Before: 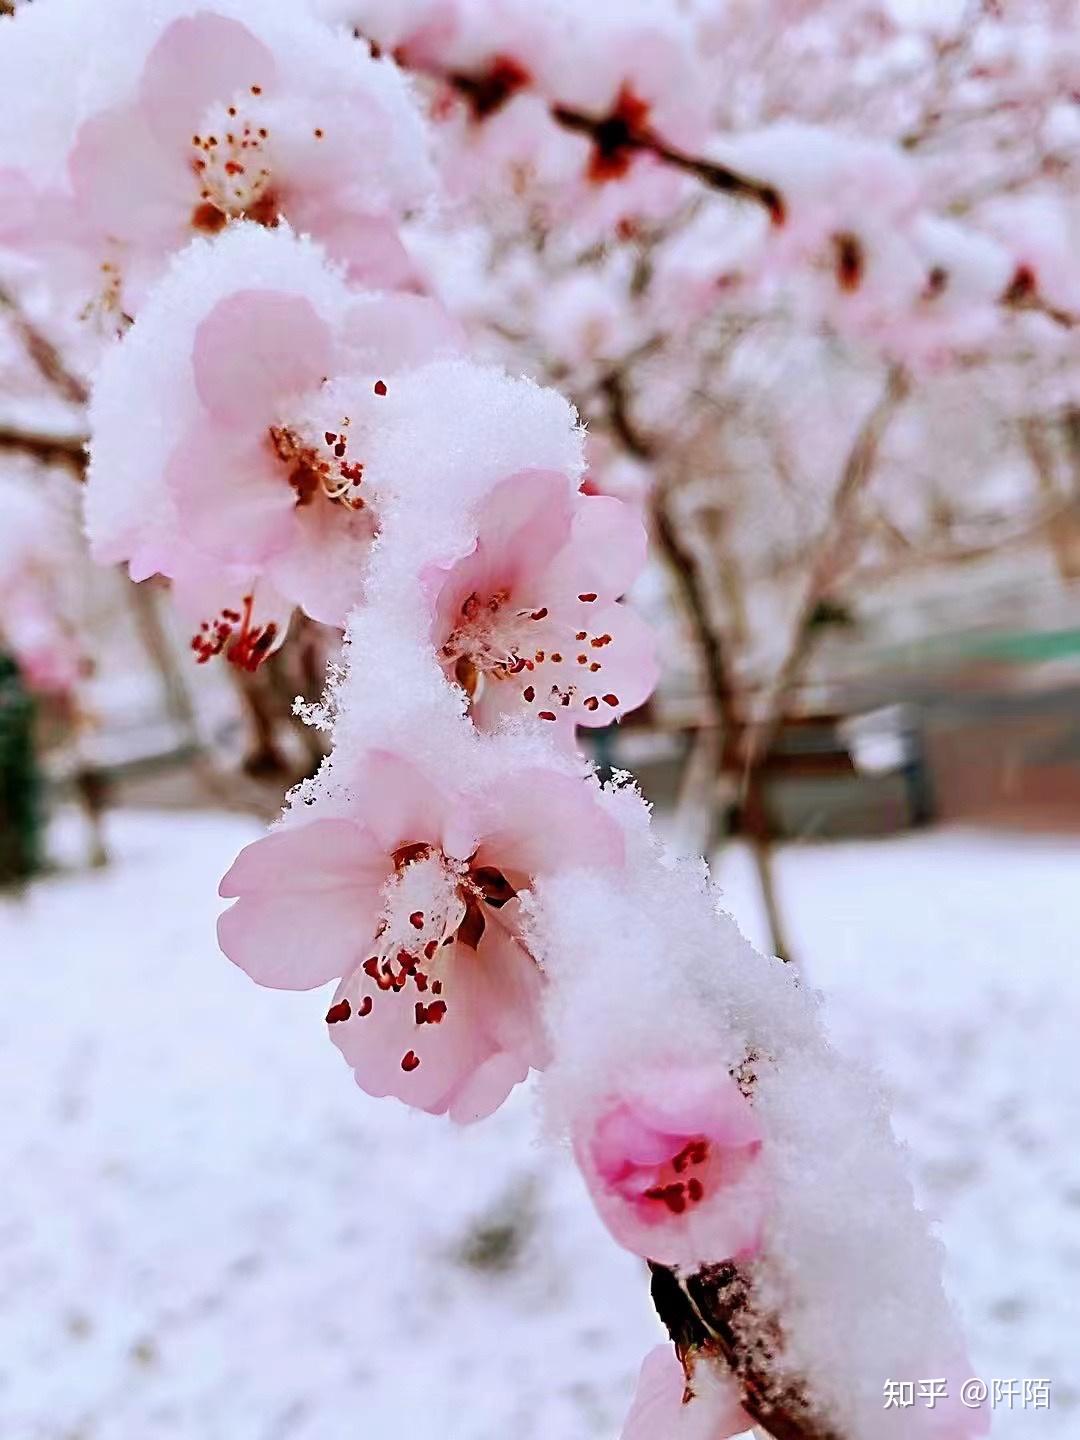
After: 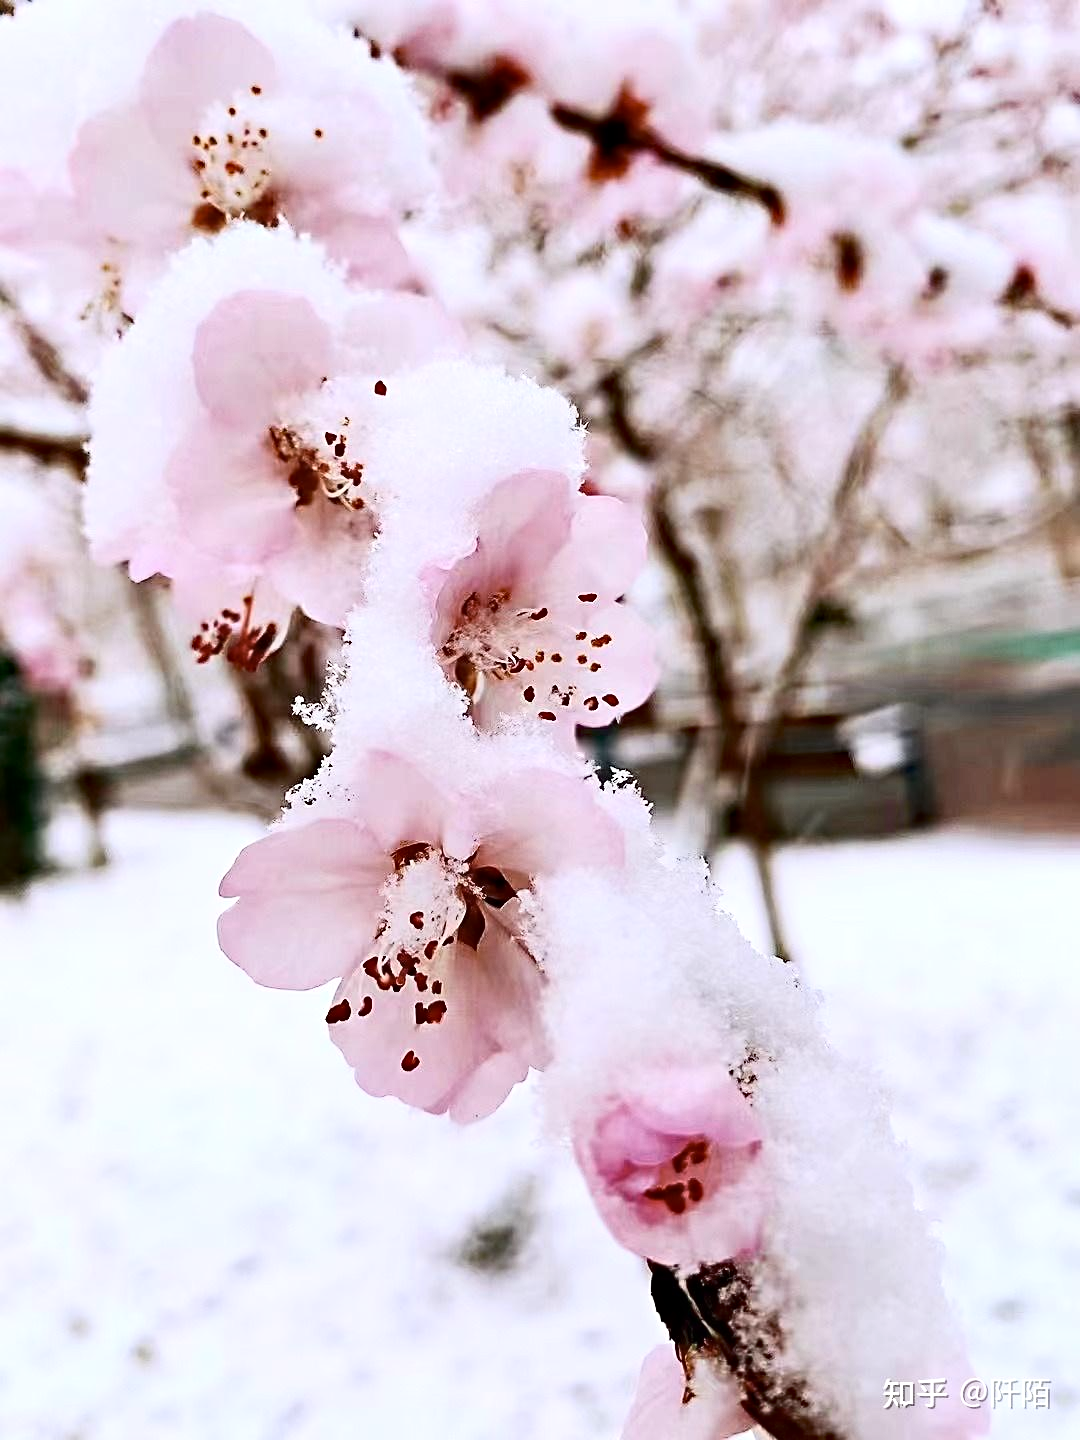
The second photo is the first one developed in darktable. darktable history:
haze removal: strength 0.276, distance 0.252, compatibility mode true, adaptive false
exposure: exposure 0.295 EV, compensate highlight preservation false
contrast brightness saturation: contrast 0.254, saturation -0.313
